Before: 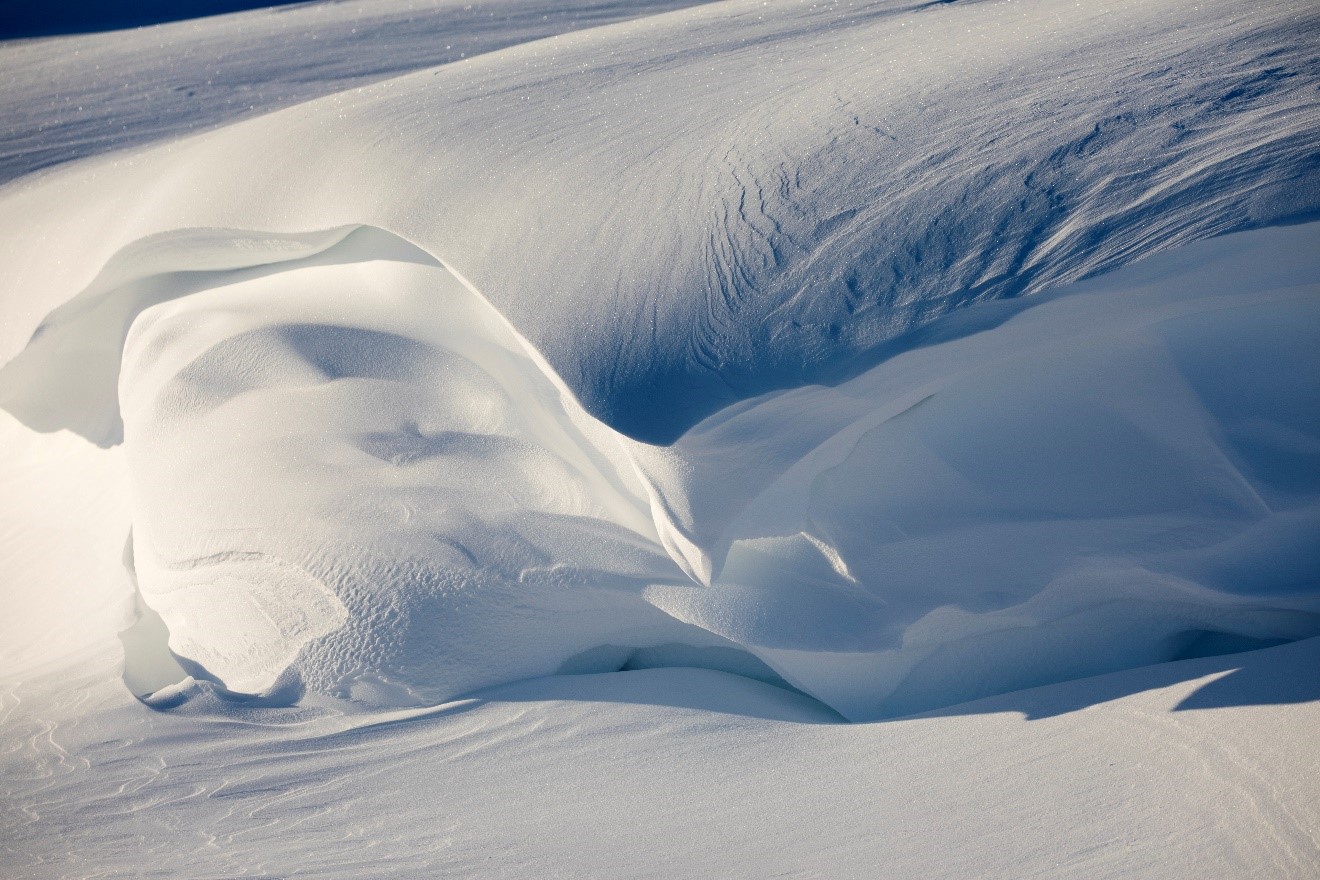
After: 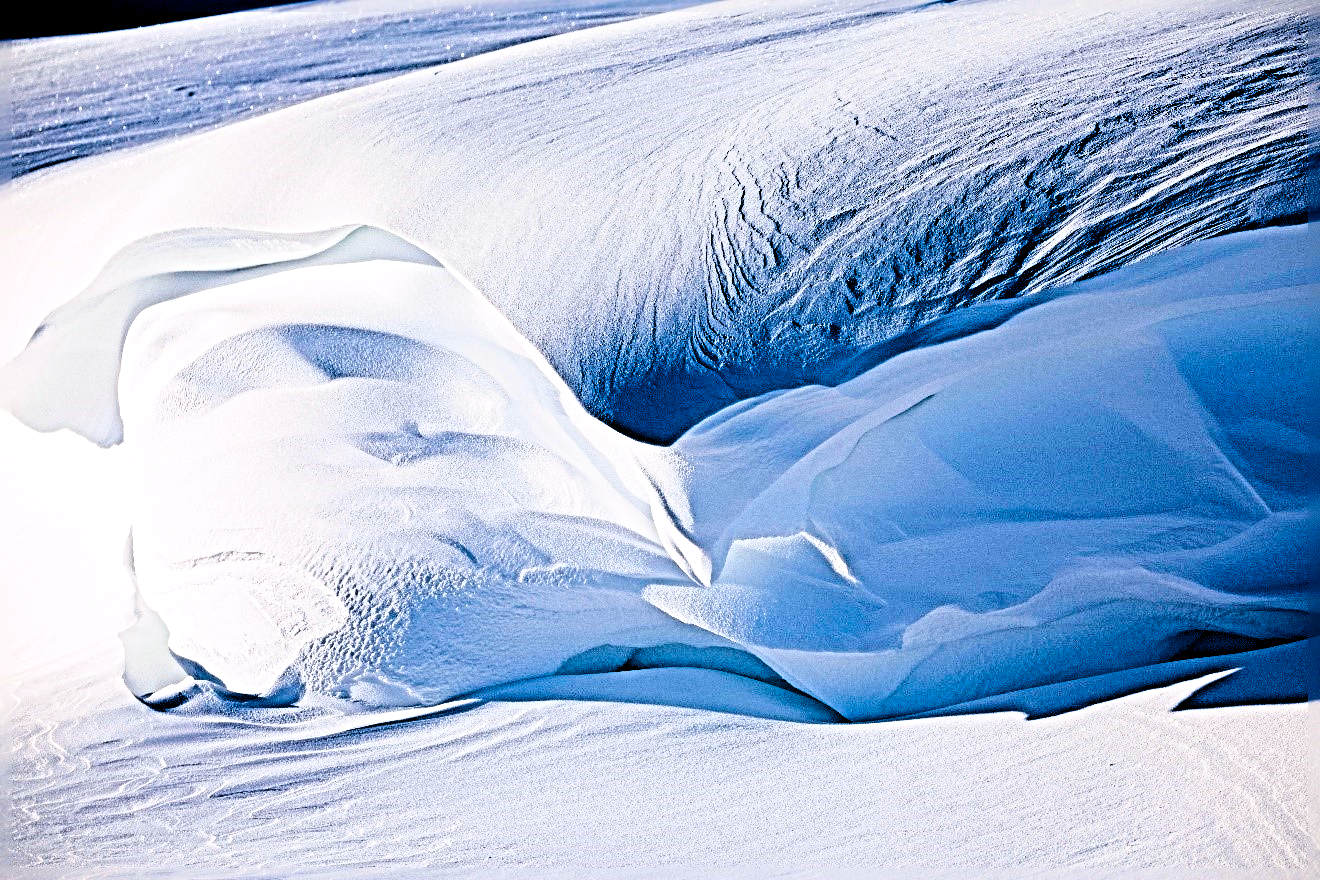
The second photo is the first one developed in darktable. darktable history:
sharpen: radius 6.3, amount 1.8, threshold 0
color calibration: illuminant as shot in camera, x 0.358, y 0.373, temperature 4628.91 K
base curve: curves: ch0 [(0, 0) (0.028, 0.03) (0.121, 0.232) (0.46, 0.748) (0.859, 0.968) (1, 1)]
color balance rgb: shadows lift › luminance -9.41%, highlights gain › luminance 17.6%, global offset › luminance -1.45%, perceptual saturation grading › highlights -17.77%, perceptual saturation grading › mid-tones 33.1%, perceptual saturation grading › shadows 50.52%, global vibrance 24.22%
